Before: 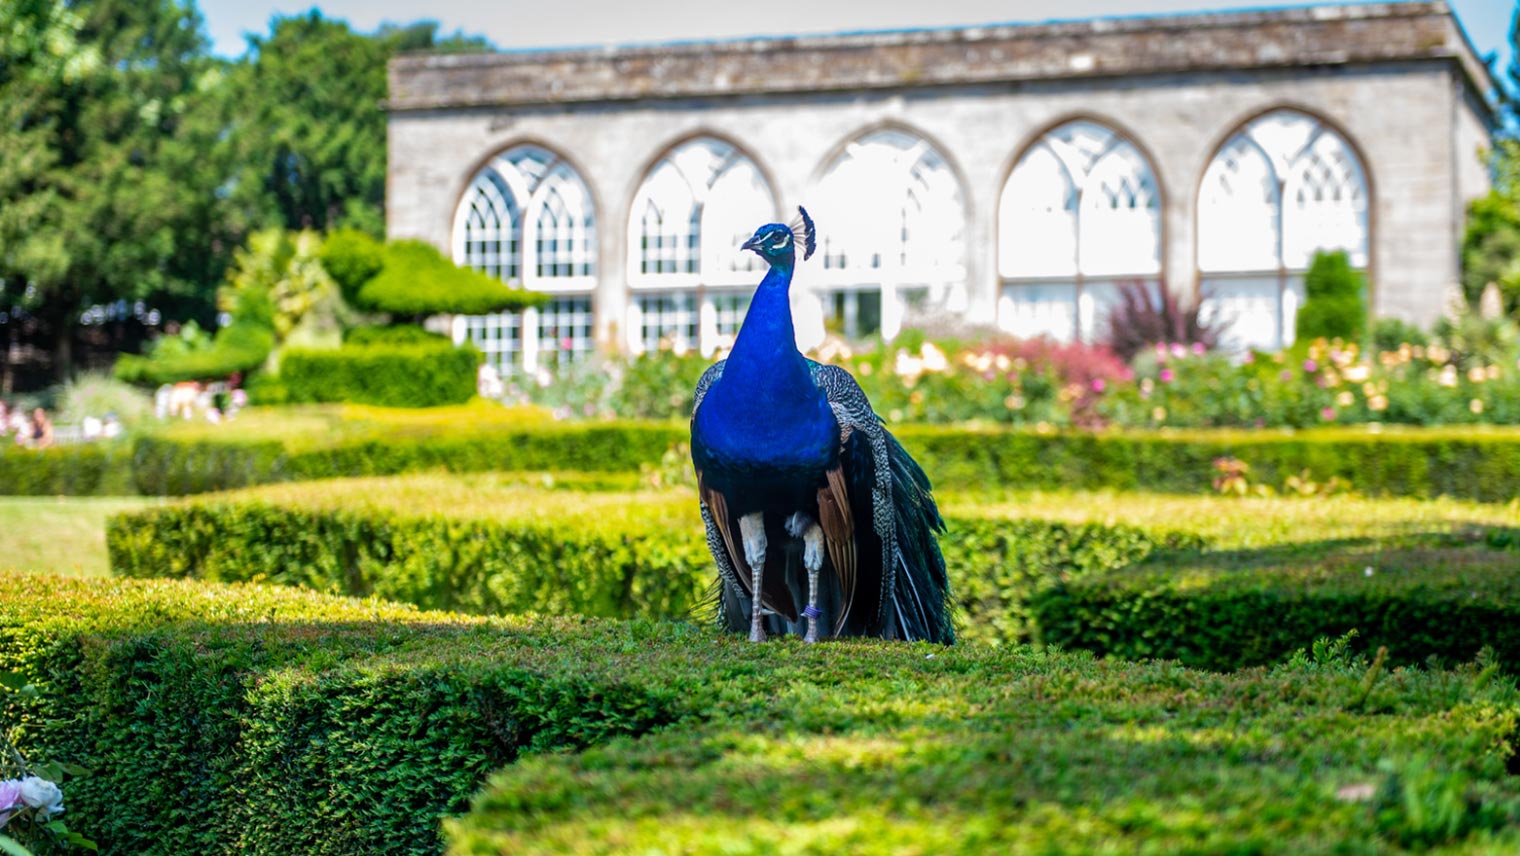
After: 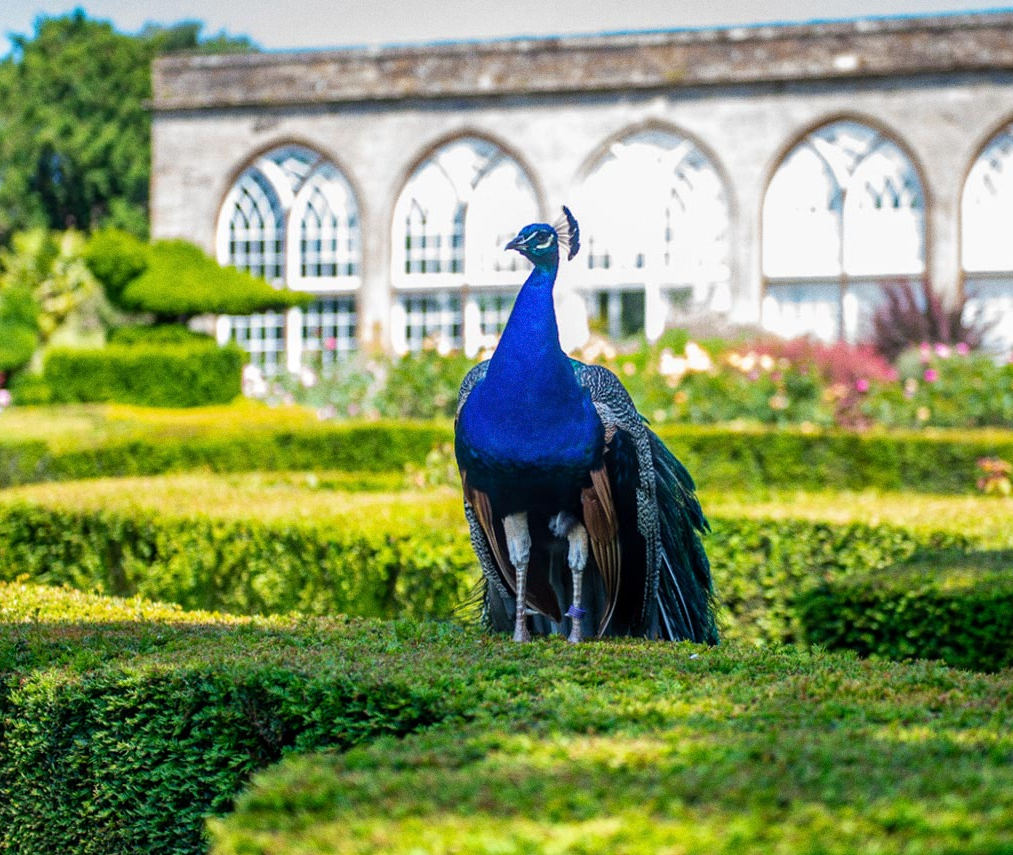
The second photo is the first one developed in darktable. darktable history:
grain: coarseness 0.47 ISO
crop and rotate: left 15.546%, right 17.787%
